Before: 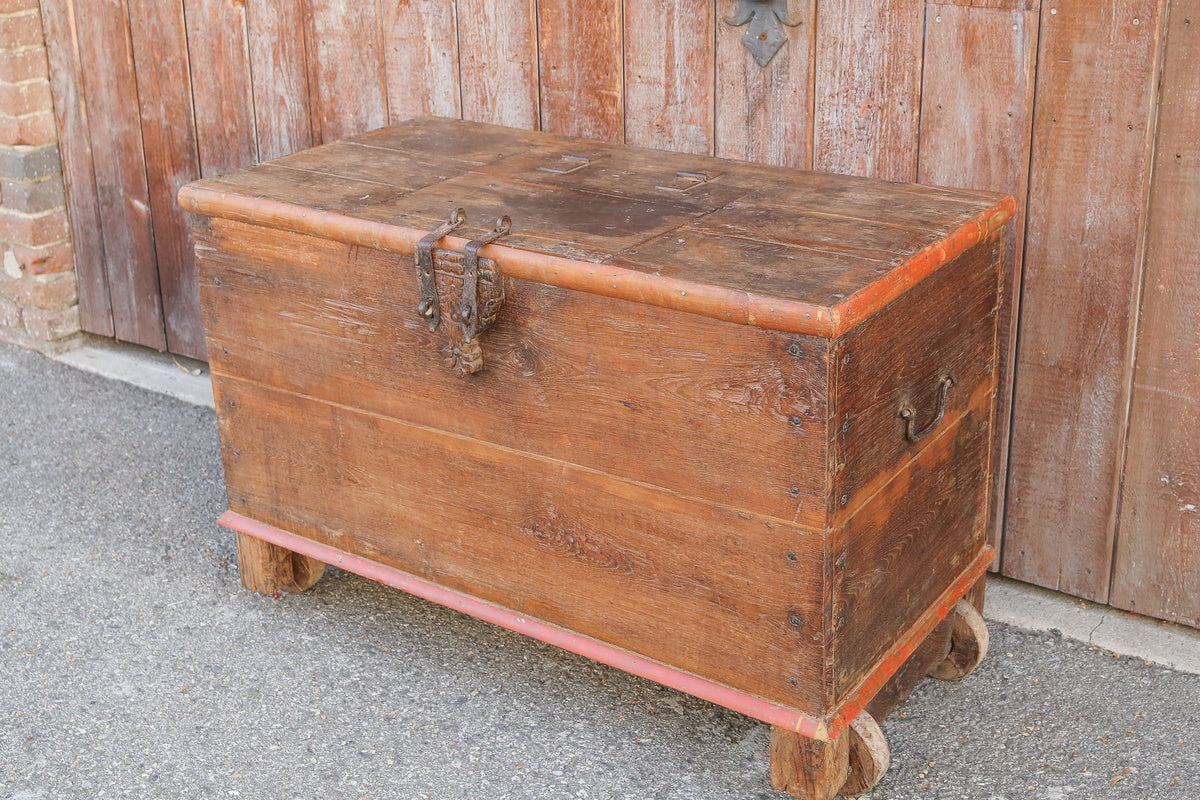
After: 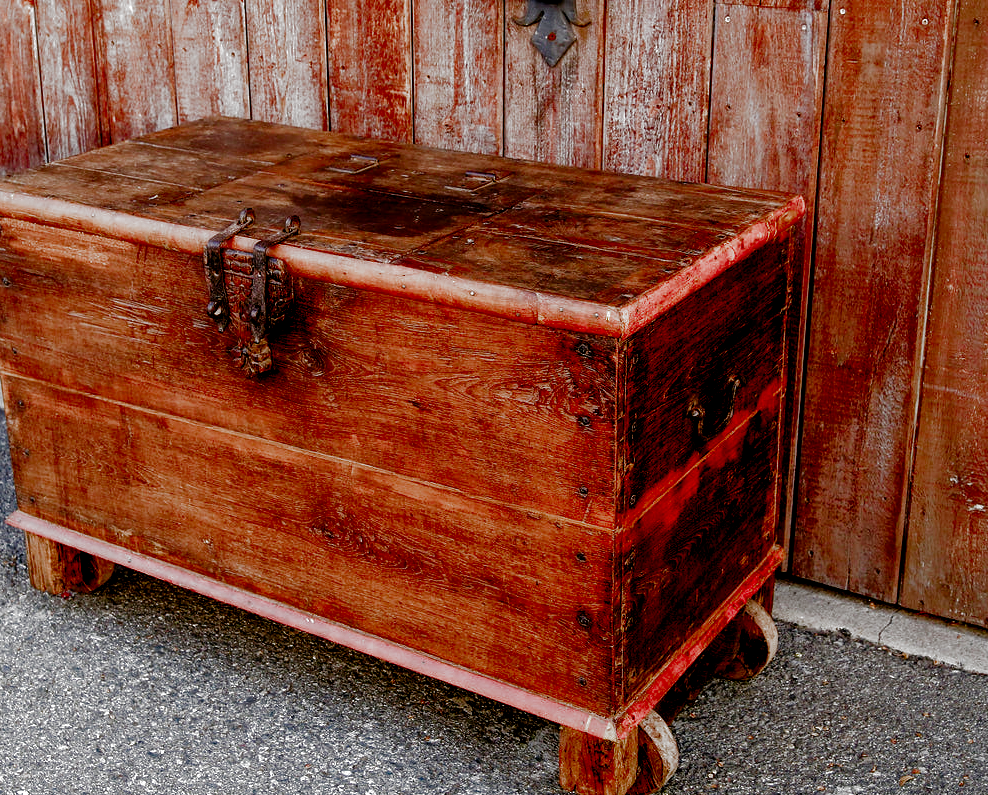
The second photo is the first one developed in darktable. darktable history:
contrast brightness saturation: brightness -0.985, saturation 0.986
filmic rgb: black relative exposure -1.09 EV, white relative exposure 2.06 EV, threshold 5.94 EV, hardness 1.59, contrast 2.243, color science v5 (2021), contrast in shadows safe, contrast in highlights safe, enable highlight reconstruction true
crop: left 17.597%, bottom 0.046%
shadows and highlights: on, module defaults
